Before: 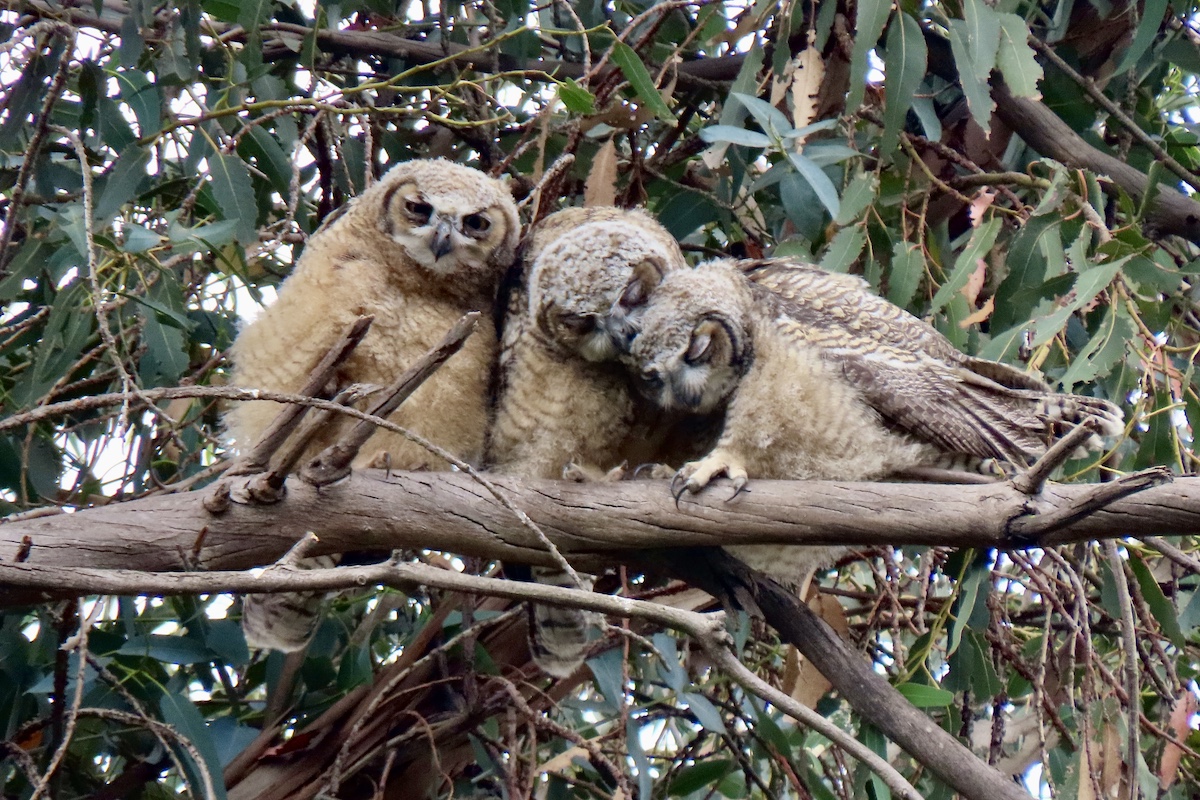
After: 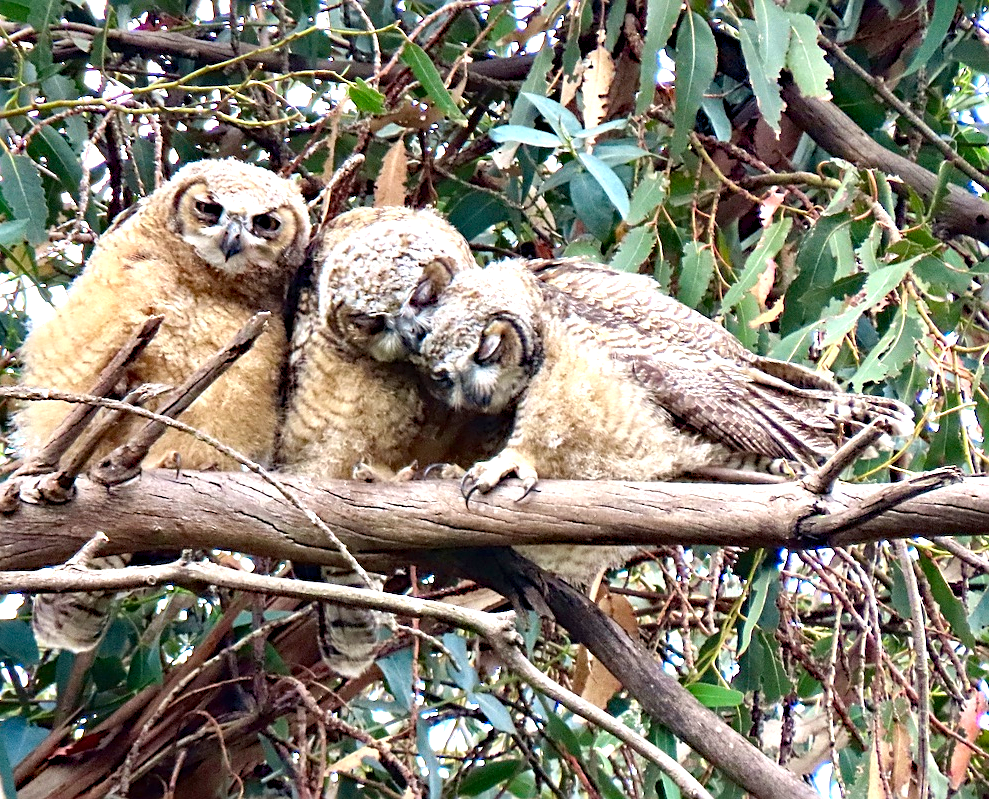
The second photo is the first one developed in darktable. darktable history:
levels: levels [0, 0.474, 0.947]
sharpen: on, module defaults
exposure: black level correction 0, exposure 0.877 EV, compensate exposure bias true, compensate highlight preservation false
haze removal: compatibility mode true, adaptive false
crop: left 17.582%, bottom 0.031%
